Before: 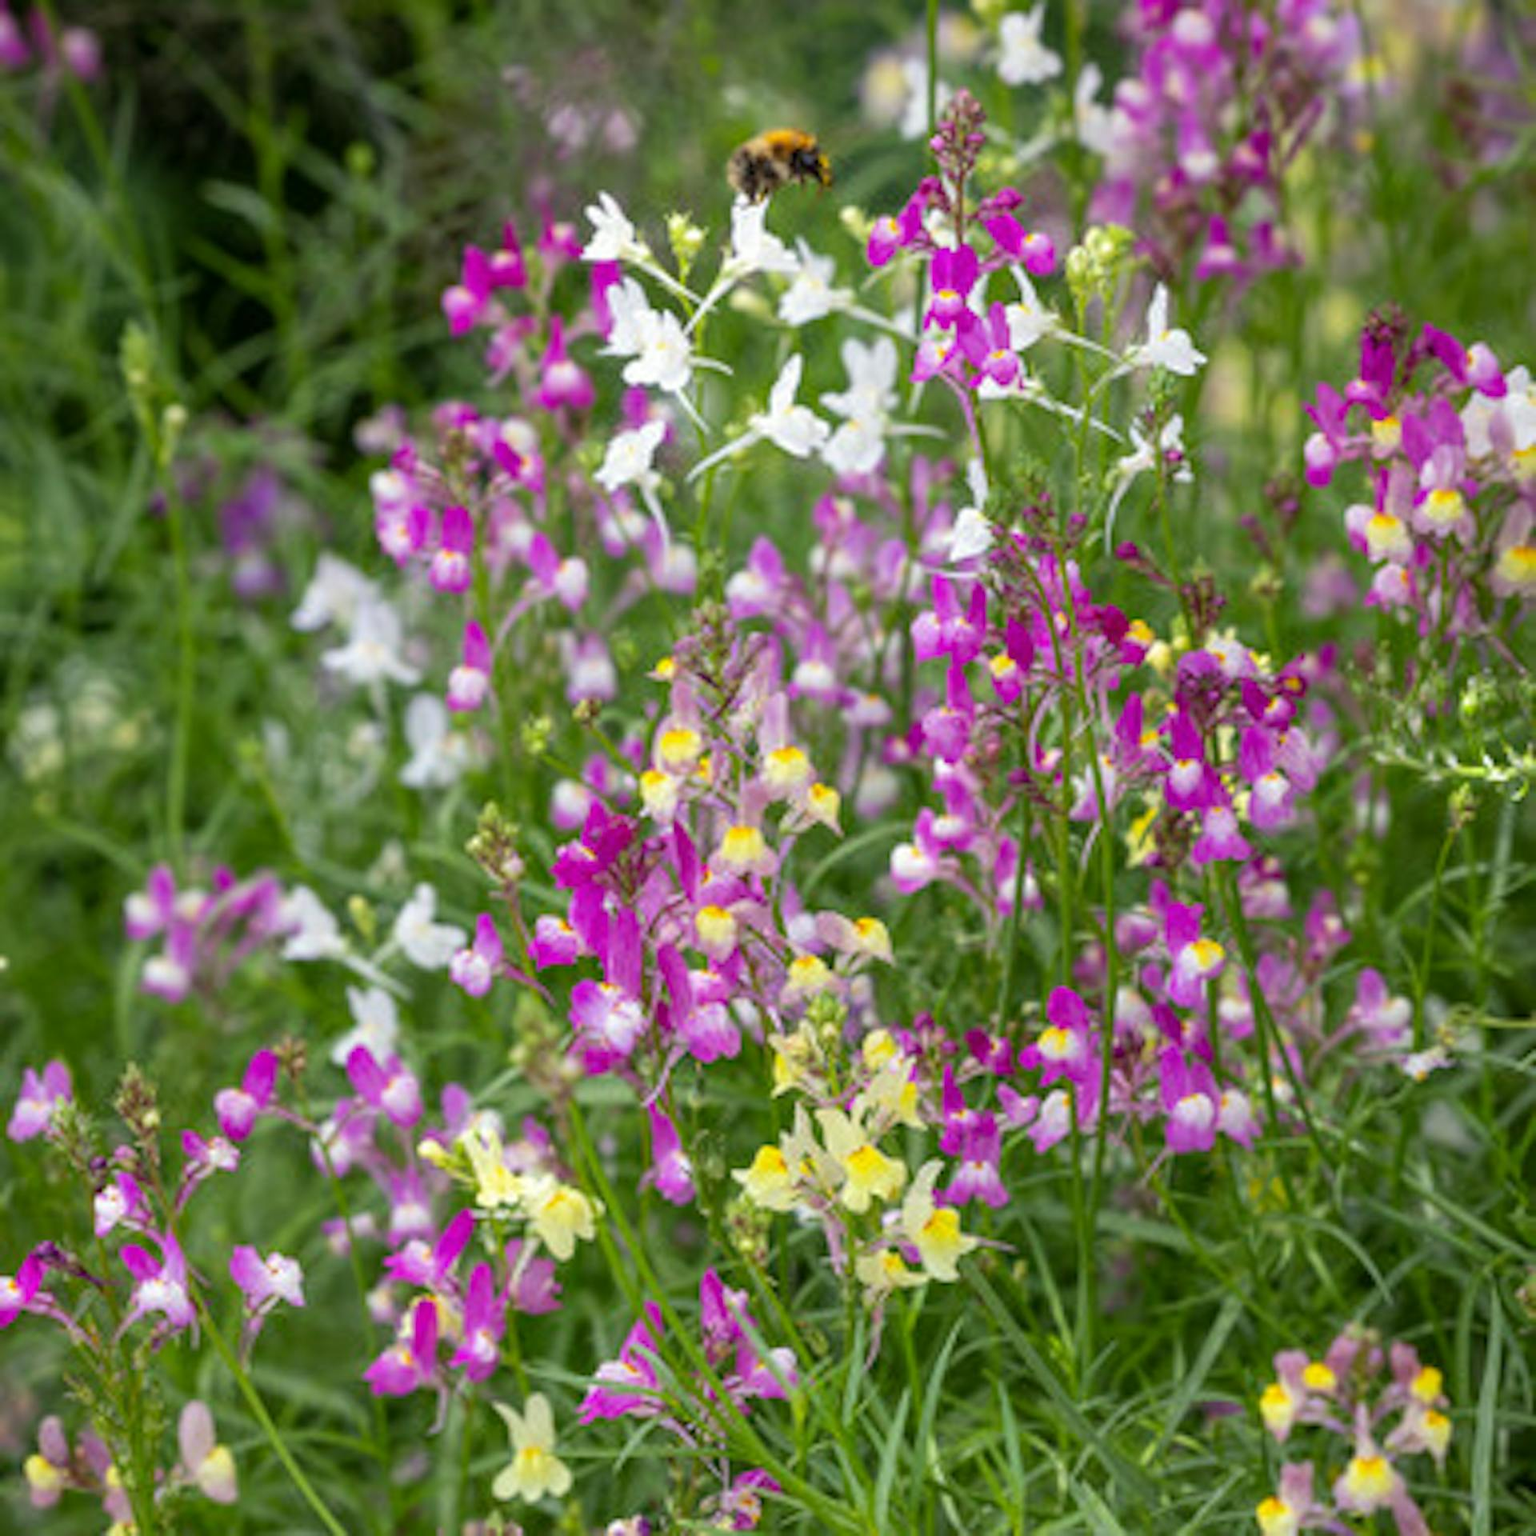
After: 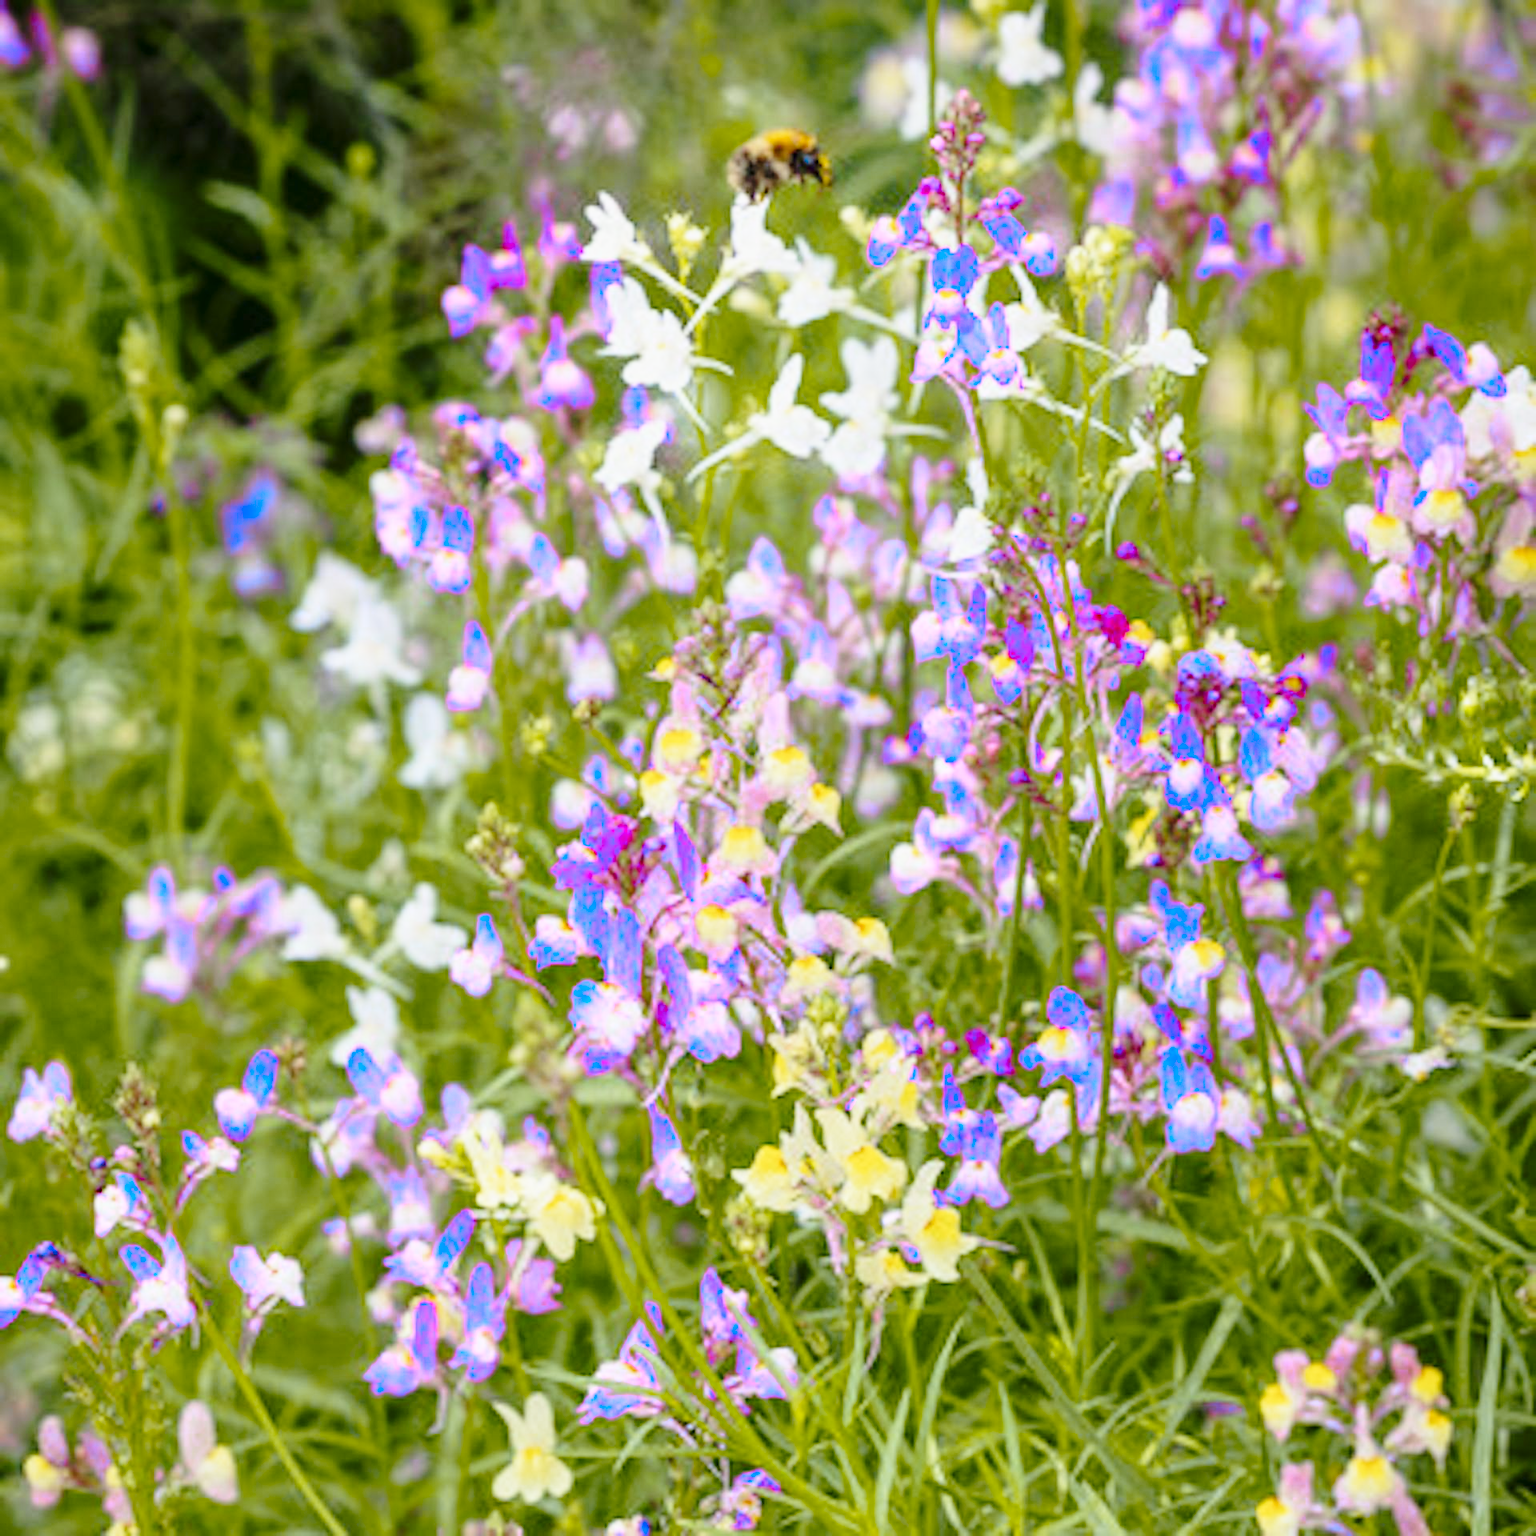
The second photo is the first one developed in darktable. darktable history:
base curve: curves: ch0 [(0, 0) (0.028, 0.03) (0.121, 0.232) (0.46, 0.748) (0.859, 0.968) (1, 1)], preserve colors none
color balance: contrast -15%
color zones: curves: ch0 [(0.254, 0.492) (0.724, 0.62)]; ch1 [(0.25, 0.528) (0.719, 0.796)]; ch2 [(0, 0.472) (0.25, 0.5) (0.73, 0.184)]
tone equalizer: on, module defaults
